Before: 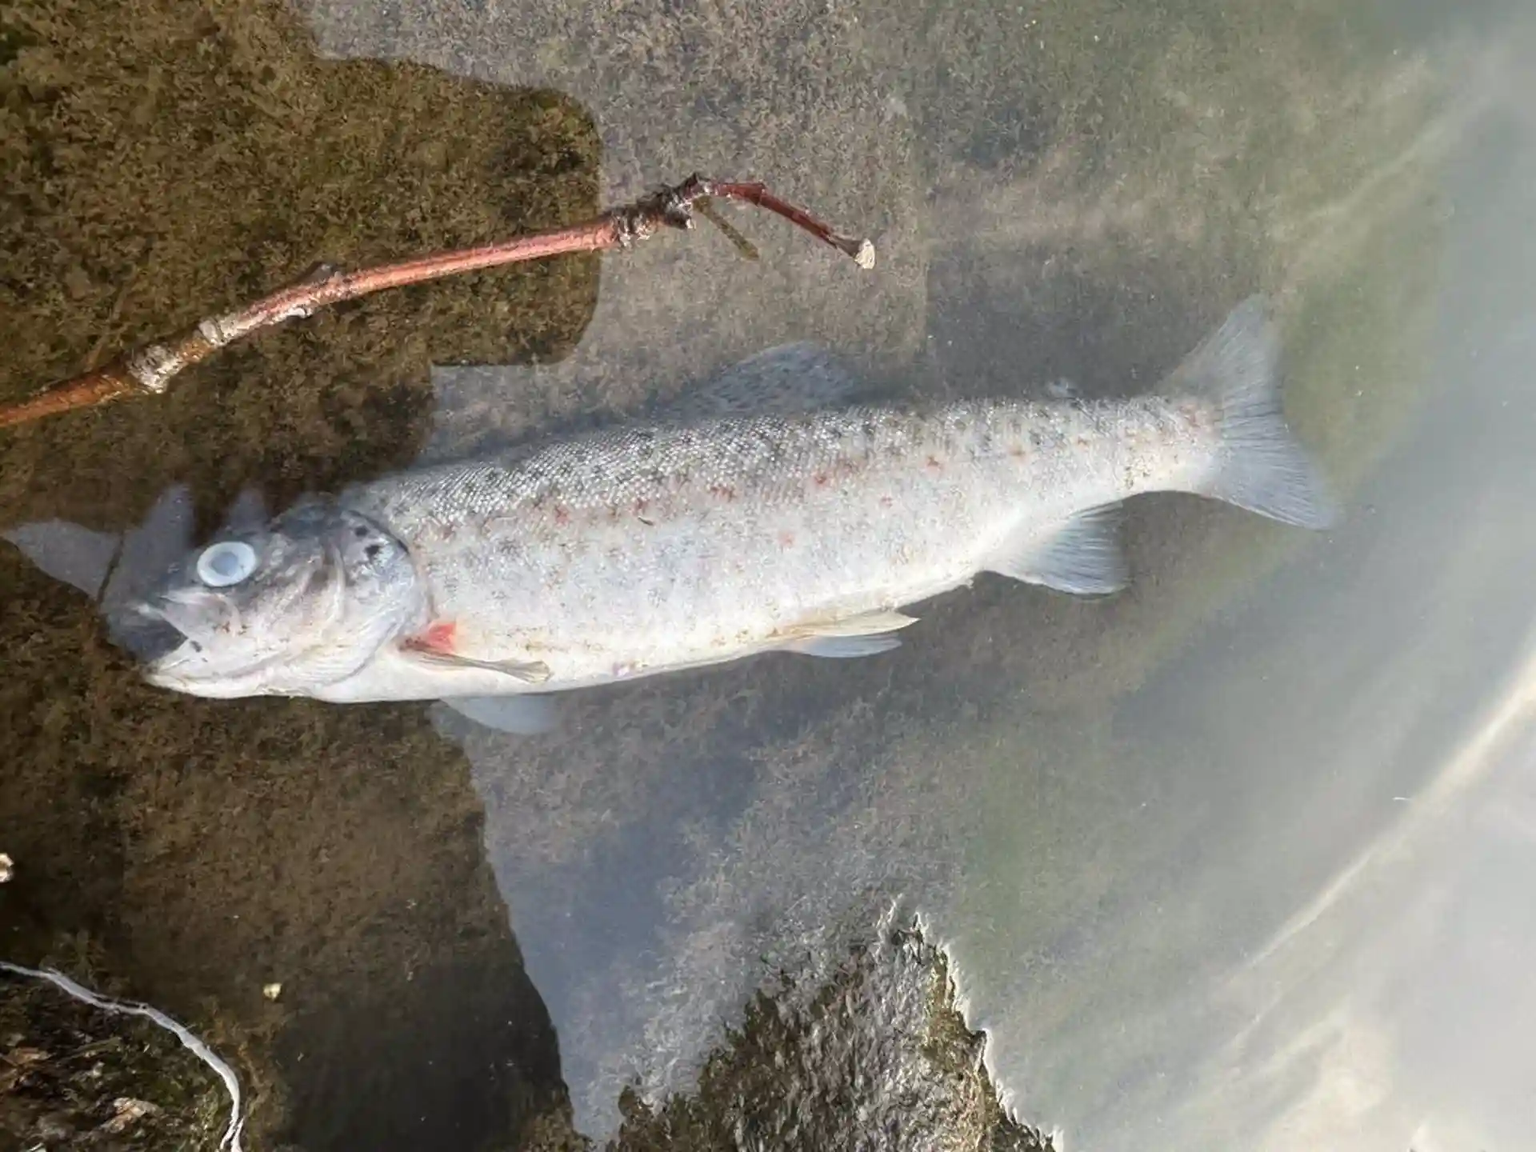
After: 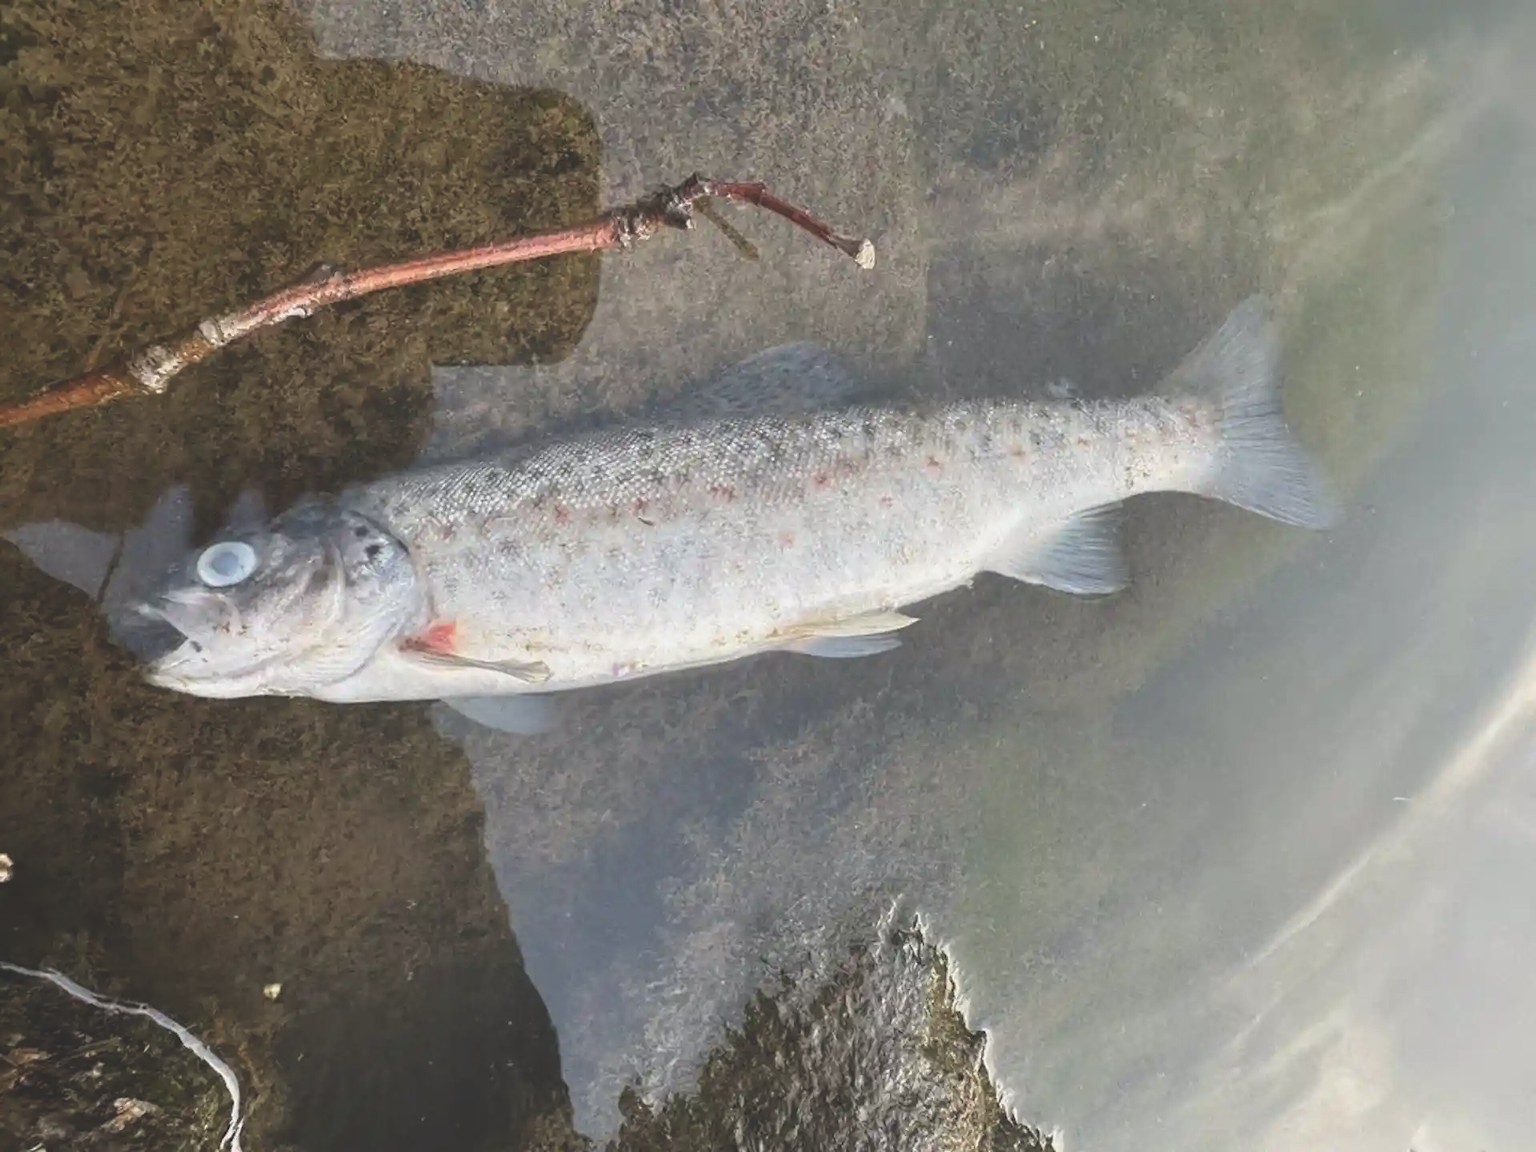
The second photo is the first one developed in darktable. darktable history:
tone equalizer: -7 EV 0.171 EV, -6 EV 0.096 EV, -5 EV 0.072 EV, -4 EV 0.025 EV, -2 EV -0.021 EV, -1 EV -0.03 EV, +0 EV -0.052 EV
exposure: black level correction -0.026, exposure -0.119 EV, compensate exposure bias true, compensate highlight preservation false
